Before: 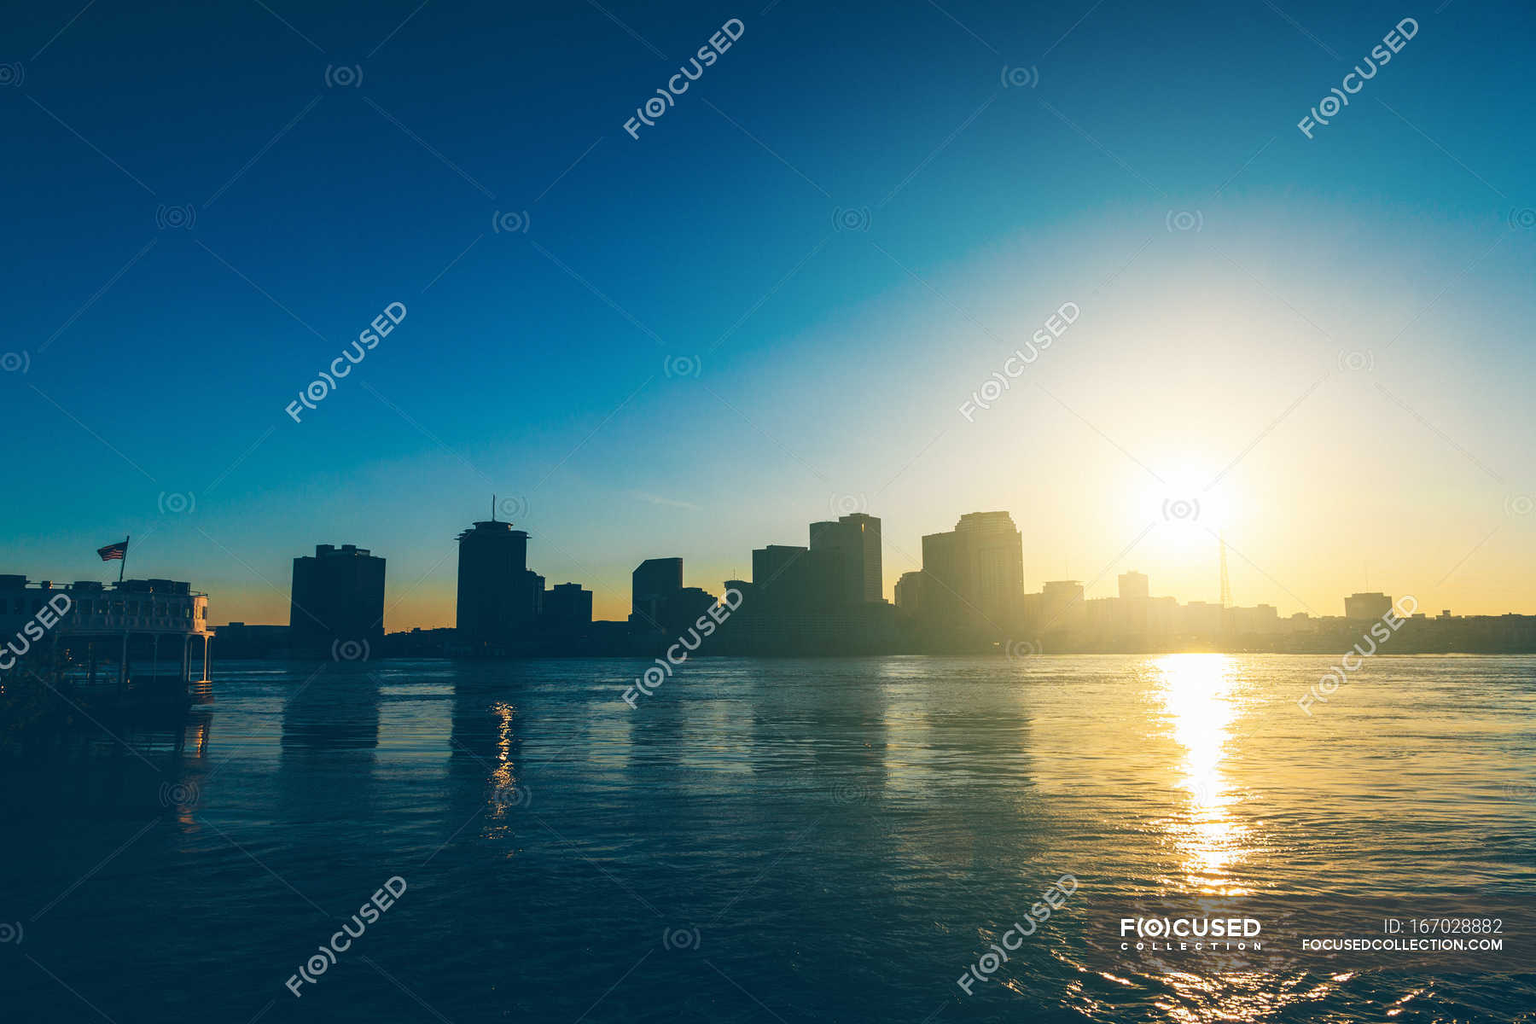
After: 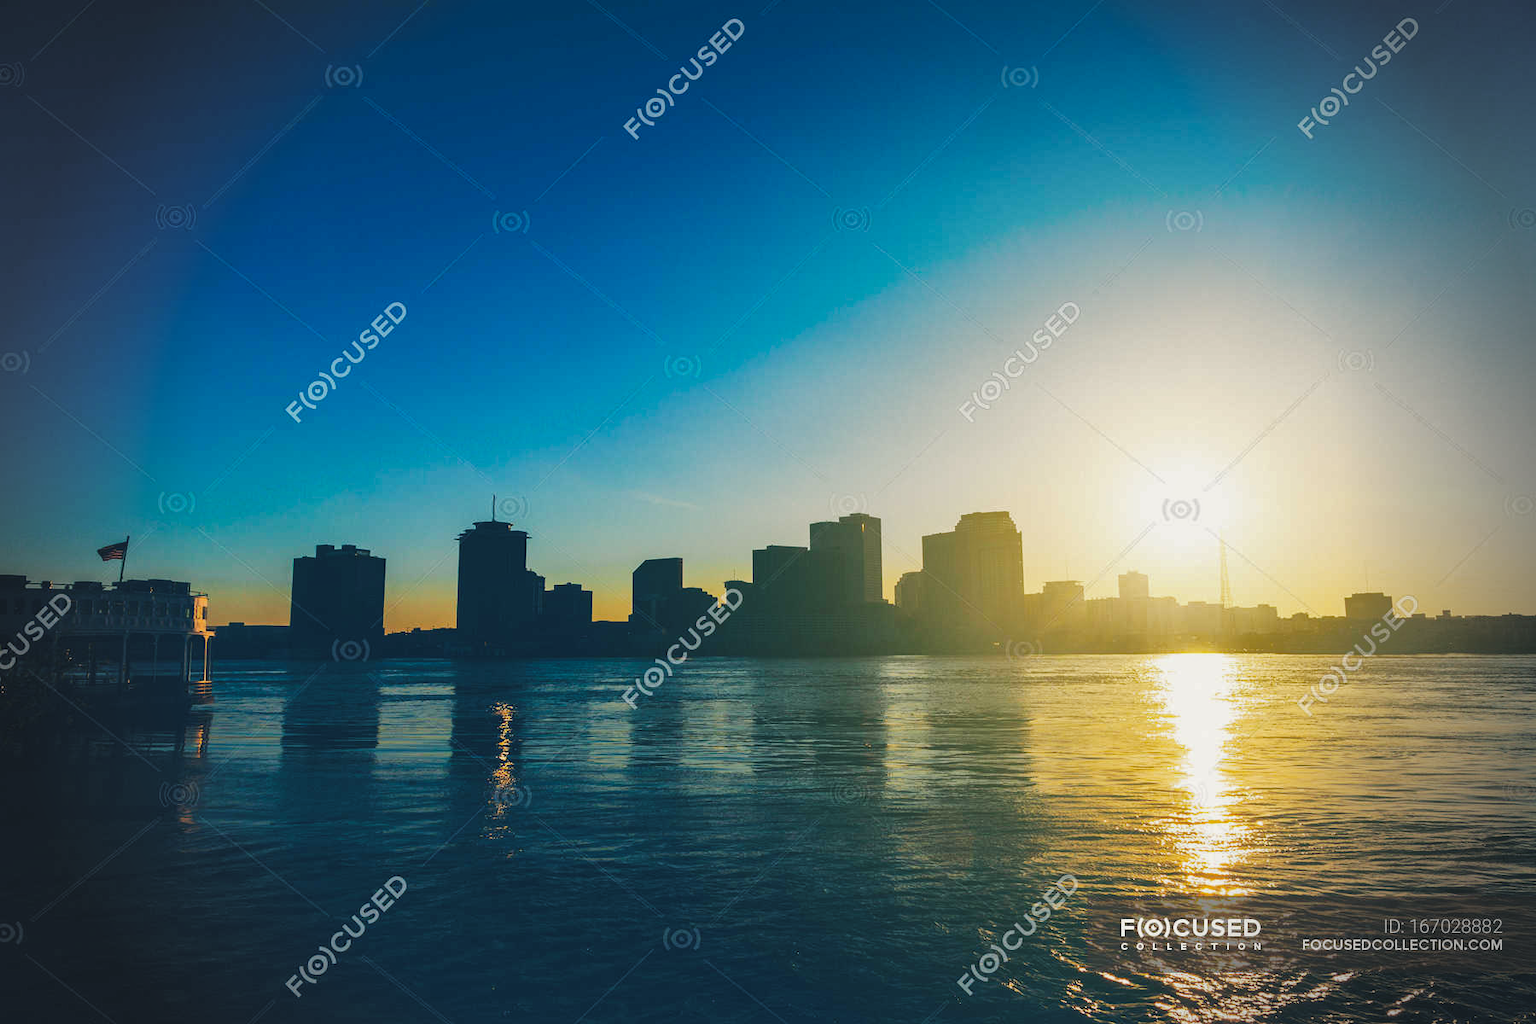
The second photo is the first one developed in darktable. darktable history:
tone curve: curves: ch0 [(0, 0.023) (0.217, 0.19) (0.754, 0.801) (1, 0.977)]; ch1 [(0, 0) (0.392, 0.398) (0.5, 0.5) (0.521, 0.528) (0.56, 0.577) (1, 1)]; ch2 [(0, 0) (0.5, 0.5) (0.579, 0.561) (0.65, 0.657) (1, 1)], preserve colors none
shadows and highlights: shadows 39.77, highlights -59.84
color correction: highlights b* 2.98
vignetting: fall-off start 76.06%, fall-off radius 28.63%, width/height ratio 0.978
